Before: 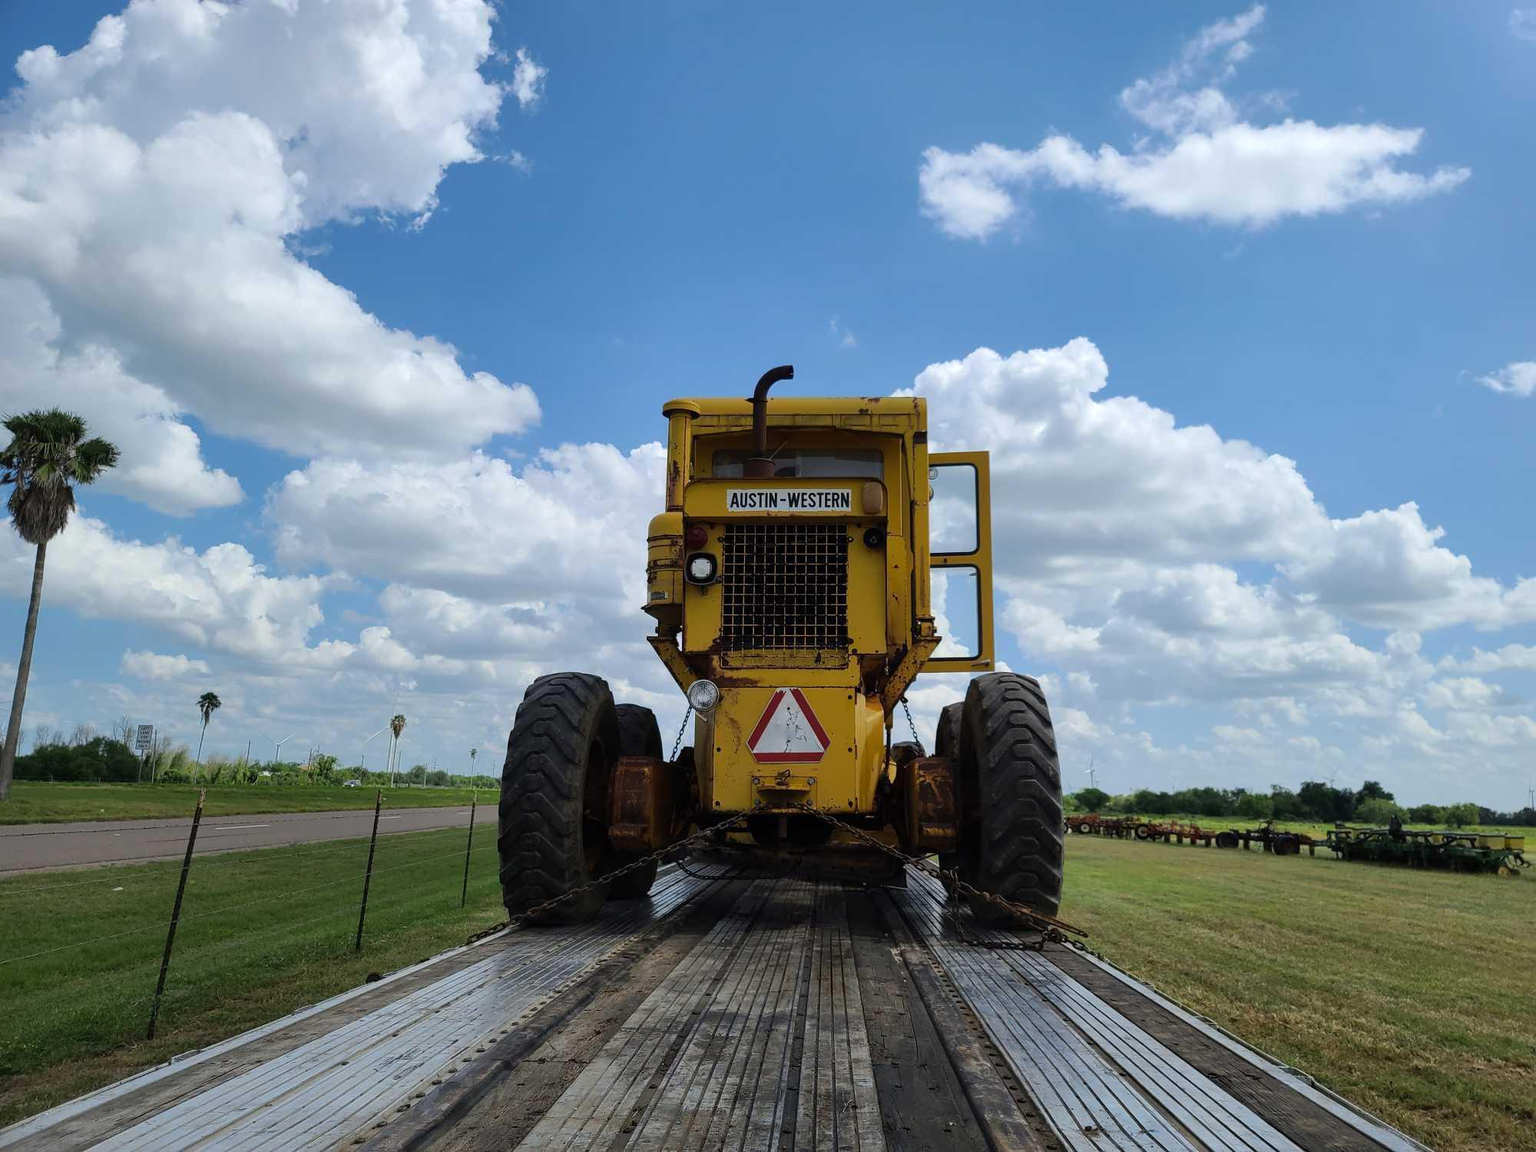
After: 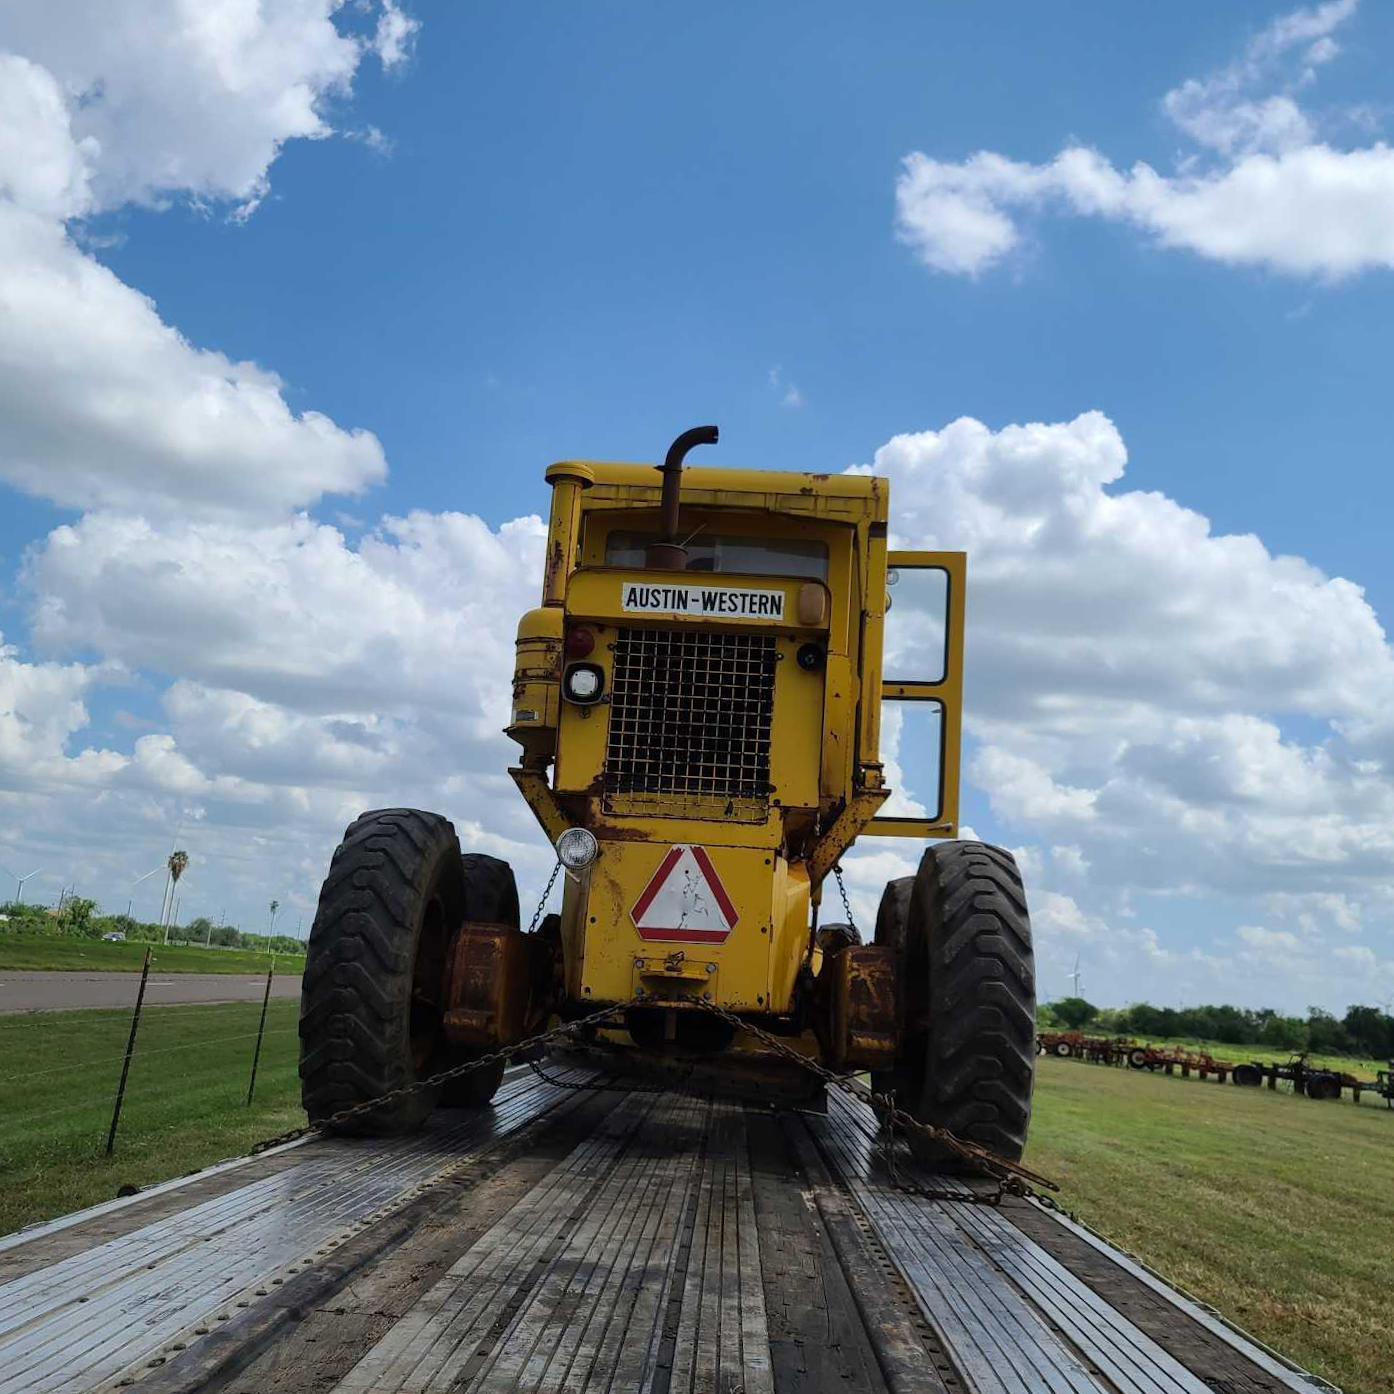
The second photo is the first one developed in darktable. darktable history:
crop and rotate: angle -3.27°, left 14.008%, top 0.018%, right 11.07%, bottom 0.075%
